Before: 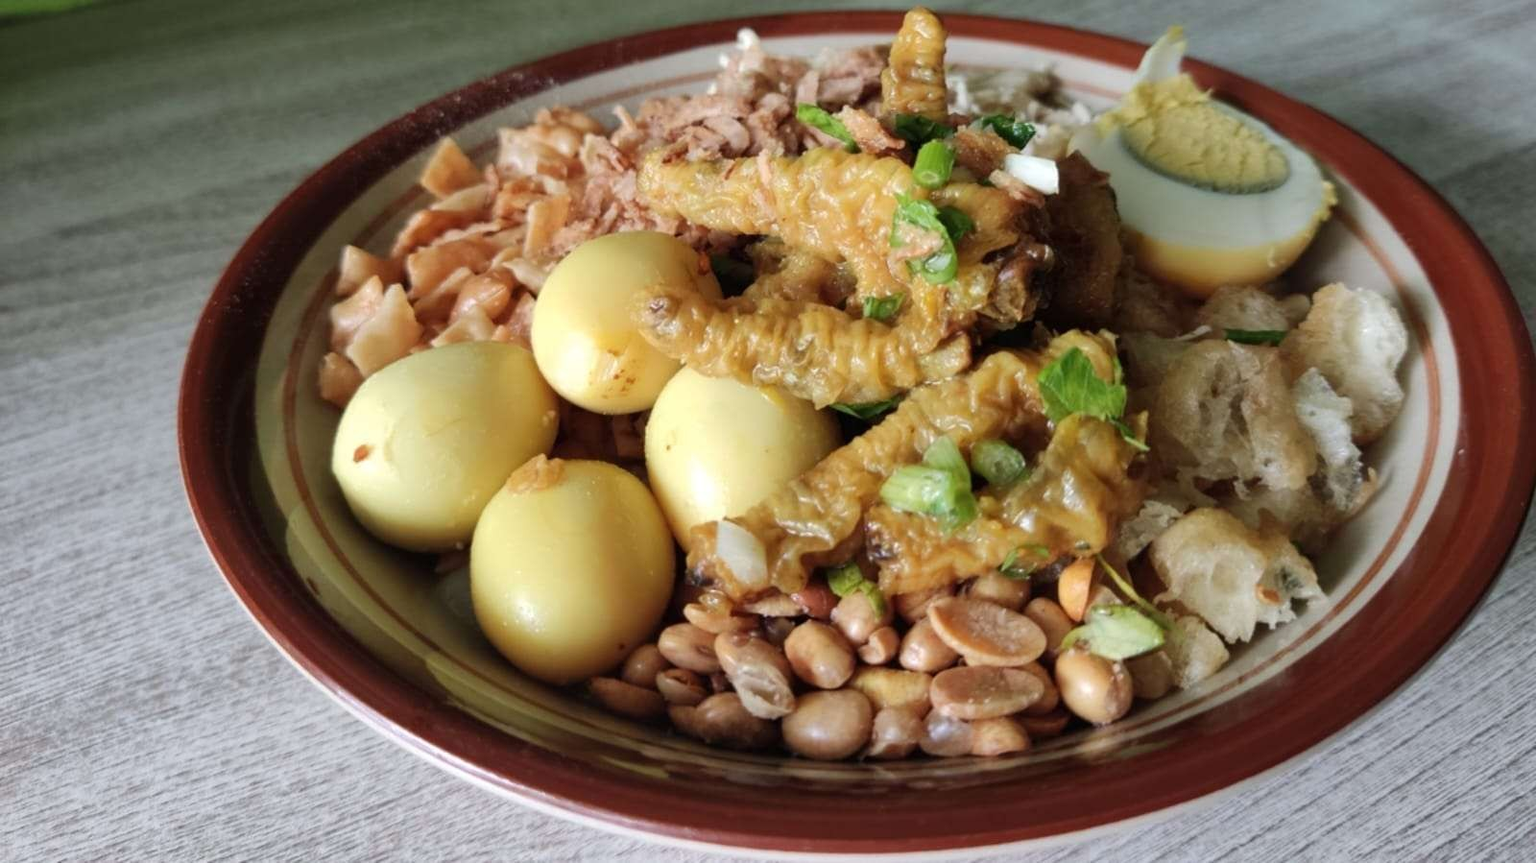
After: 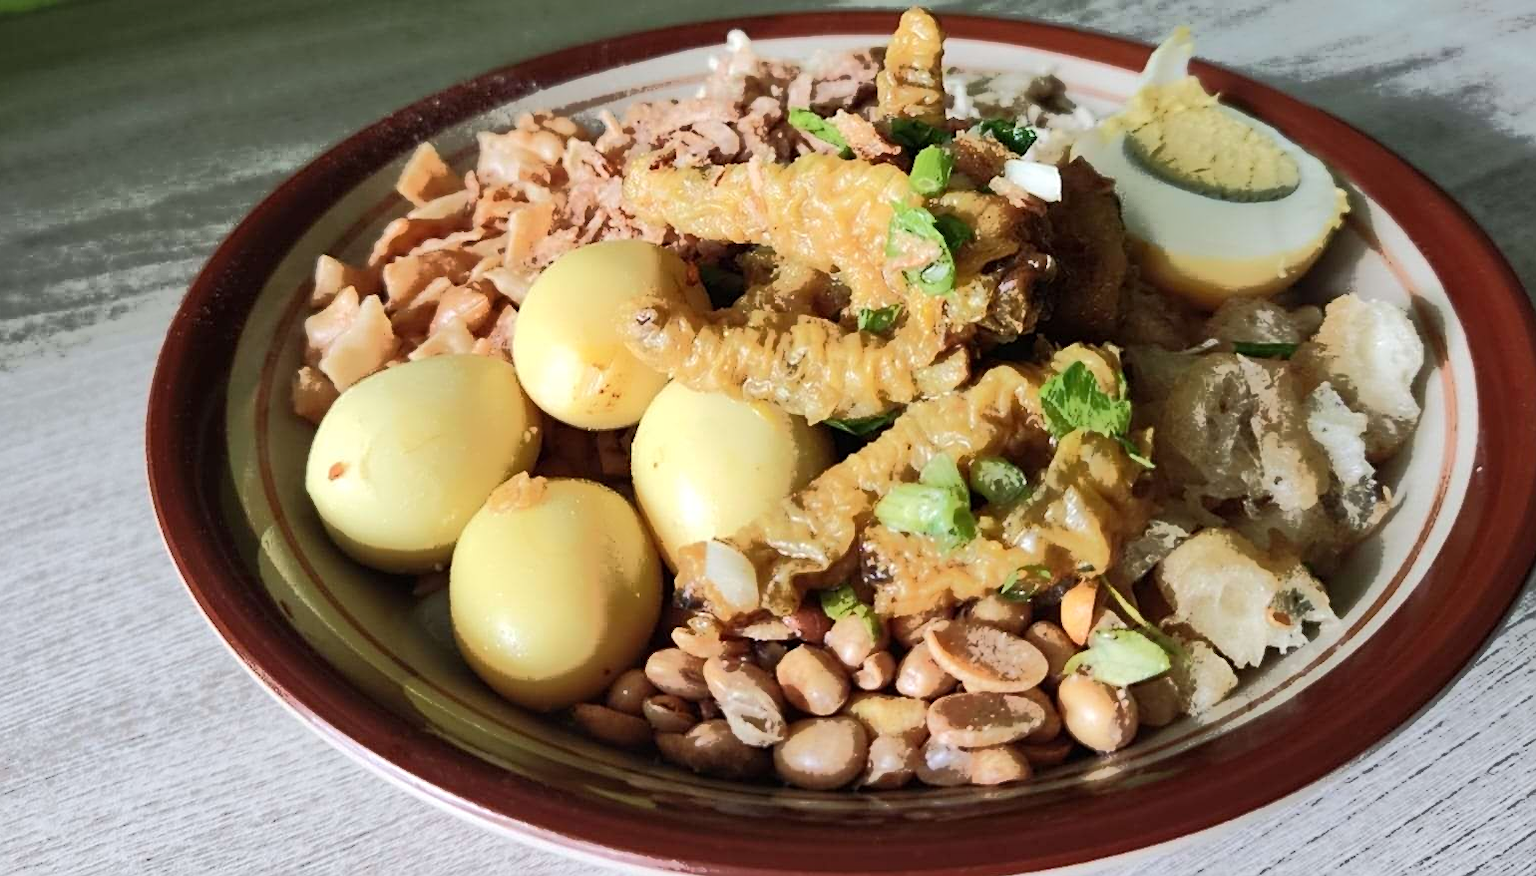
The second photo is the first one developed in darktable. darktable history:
tone curve: curves: ch0 [(0, 0) (0.003, 0.003) (0.011, 0.01) (0.025, 0.023) (0.044, 0.042) (0.069, 0.065) (0.1, 0.094) (0.136, 0.128) (0.177, 0.167) (0.224, 0.211) (0.277, 0.261) (0.335, 0.316) (0.399, 0.376) (0.468, 0.441) (0.543, 0.685) (0.623, 0.741) (0.709, 0.8) (0.801, 0.863) (0.898, 0.929) (1, 1)], color space Lab, independent channels, preserve colors none
sharpen: on, module defaults
crop and rotate: left 2.515%, right 1.208%, bottom 2.135%
